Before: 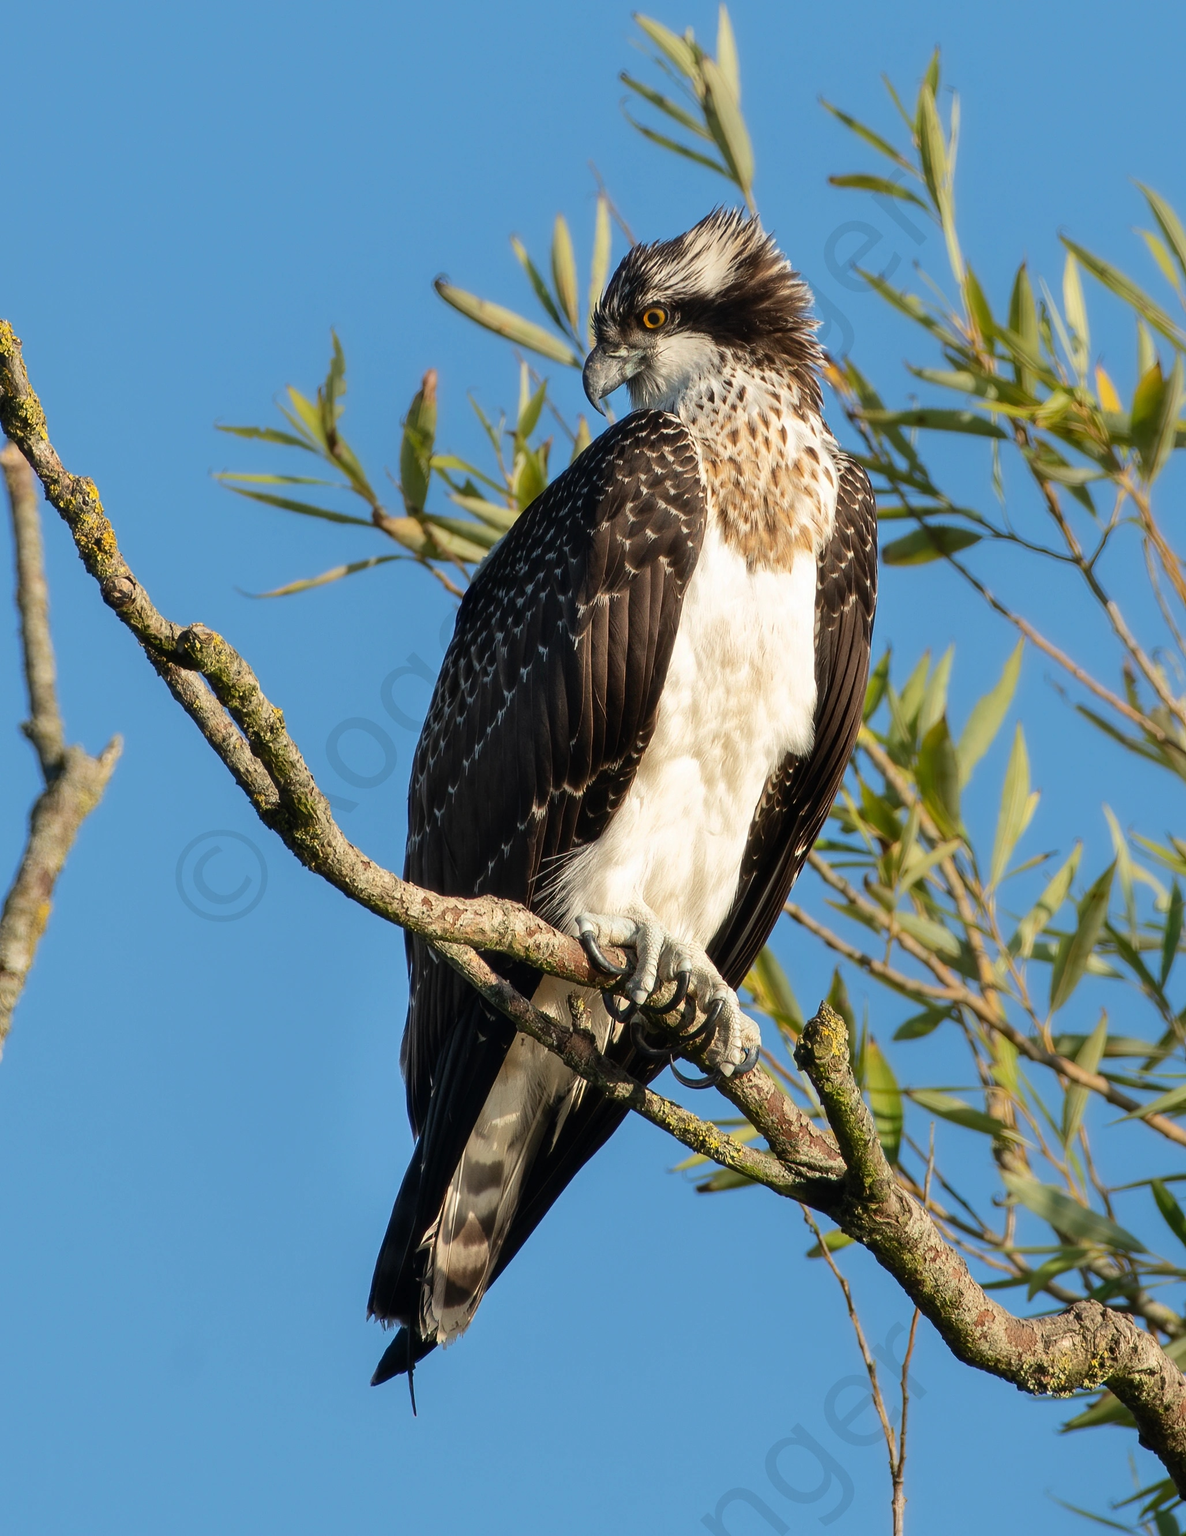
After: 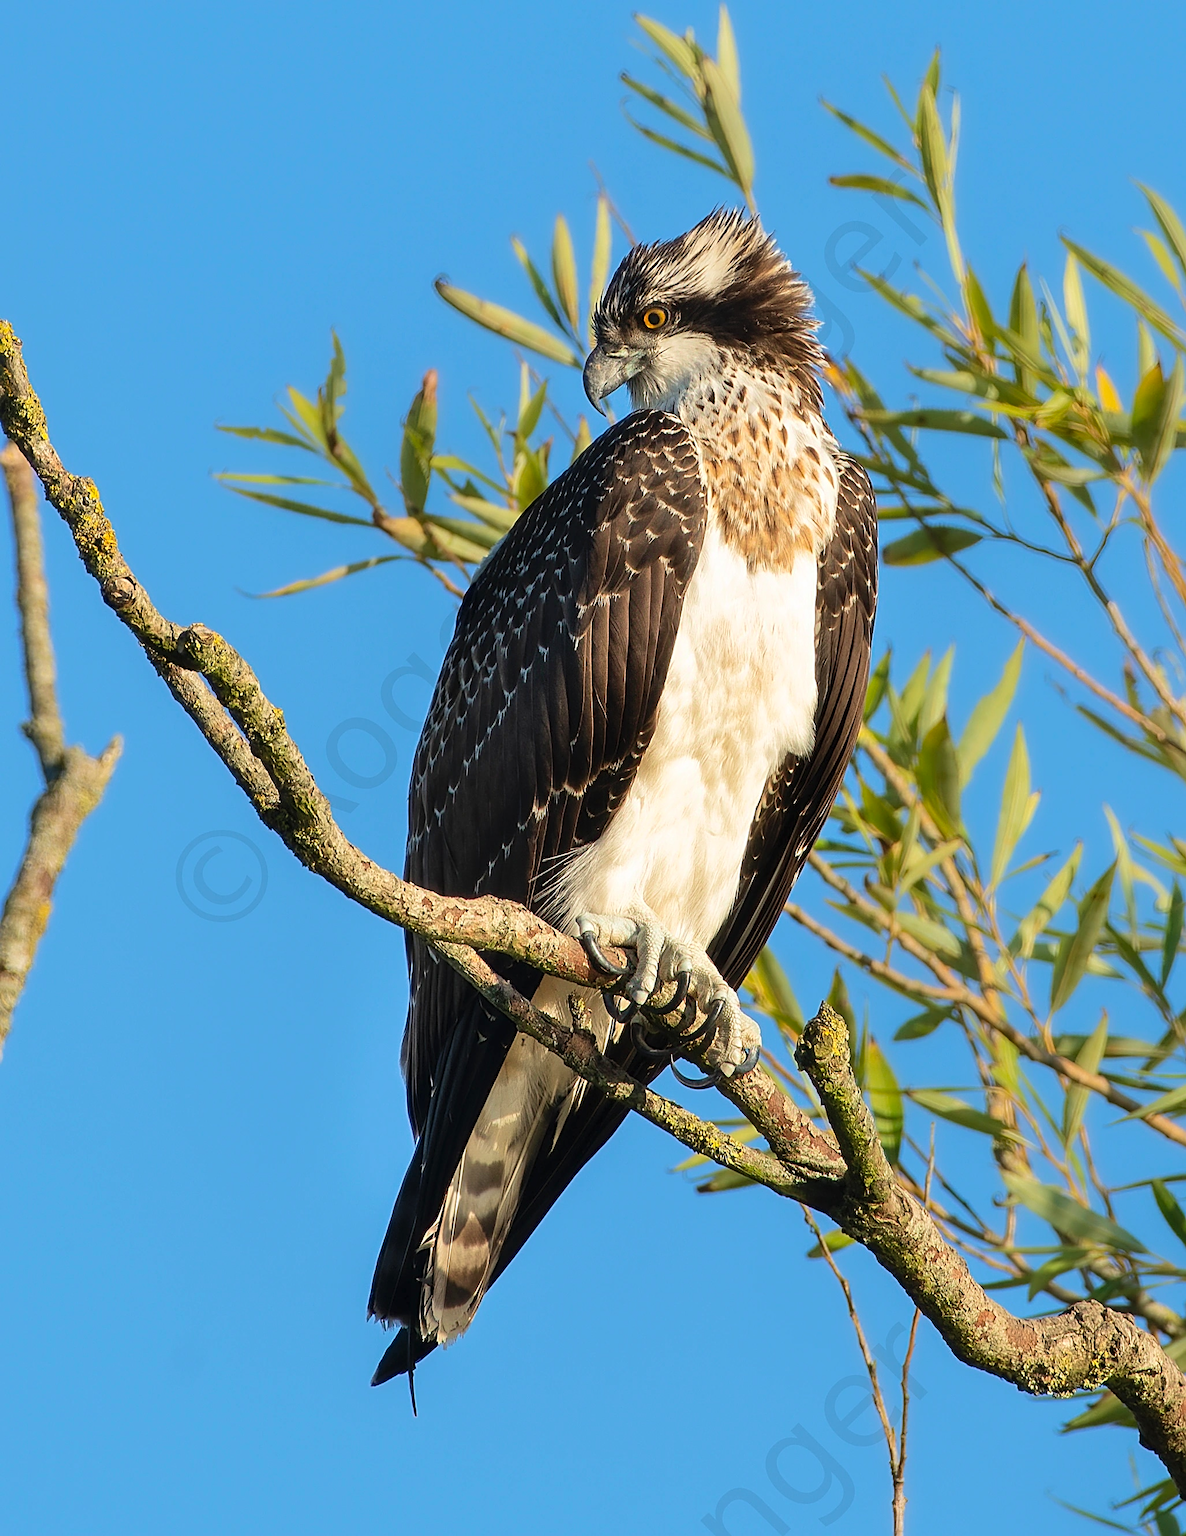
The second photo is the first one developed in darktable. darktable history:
sharpen: radius 2.531, amount 0.628
white balance: emerald 1
contrast brightness saturation: brightness 0.09, saturation 0.19
velvia: strength 17%
